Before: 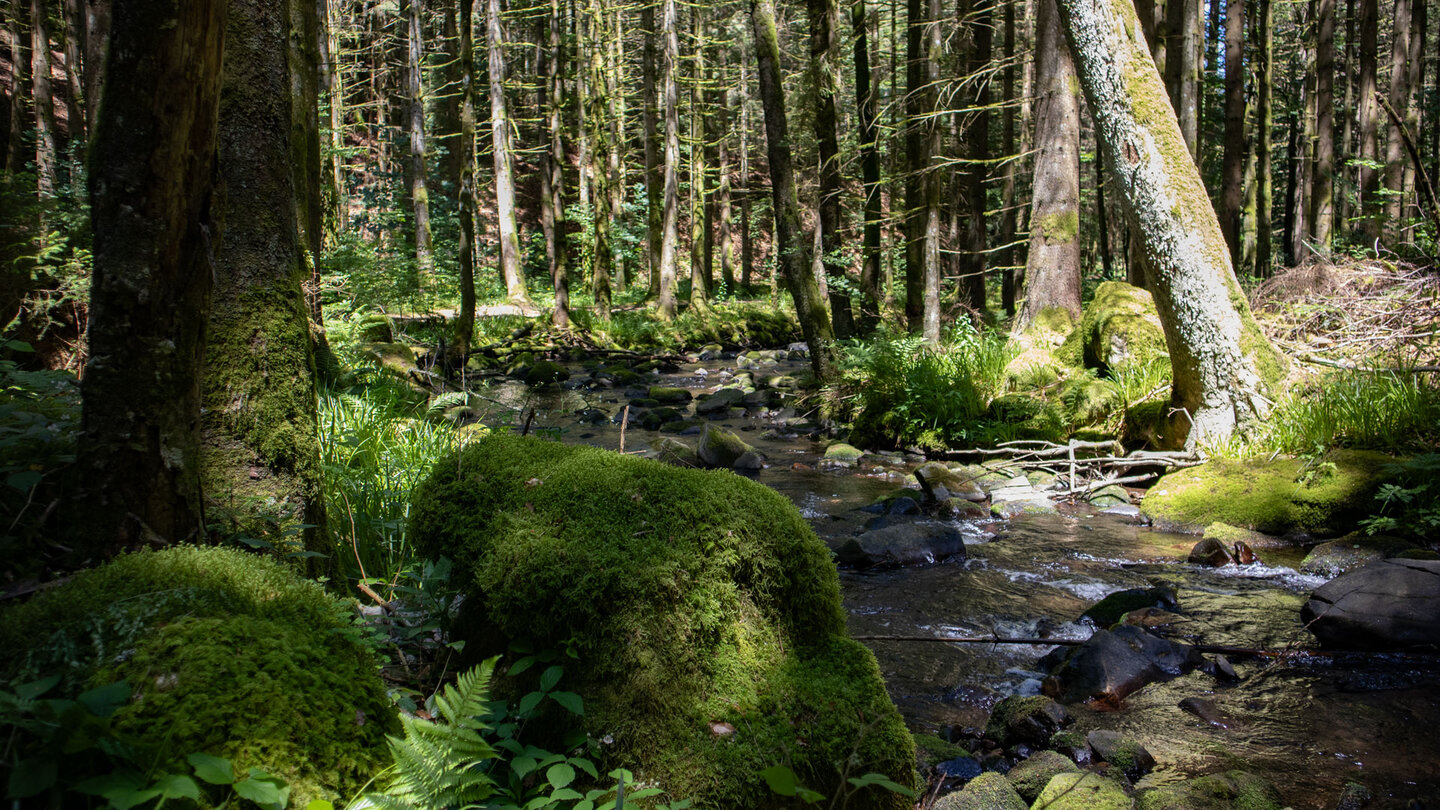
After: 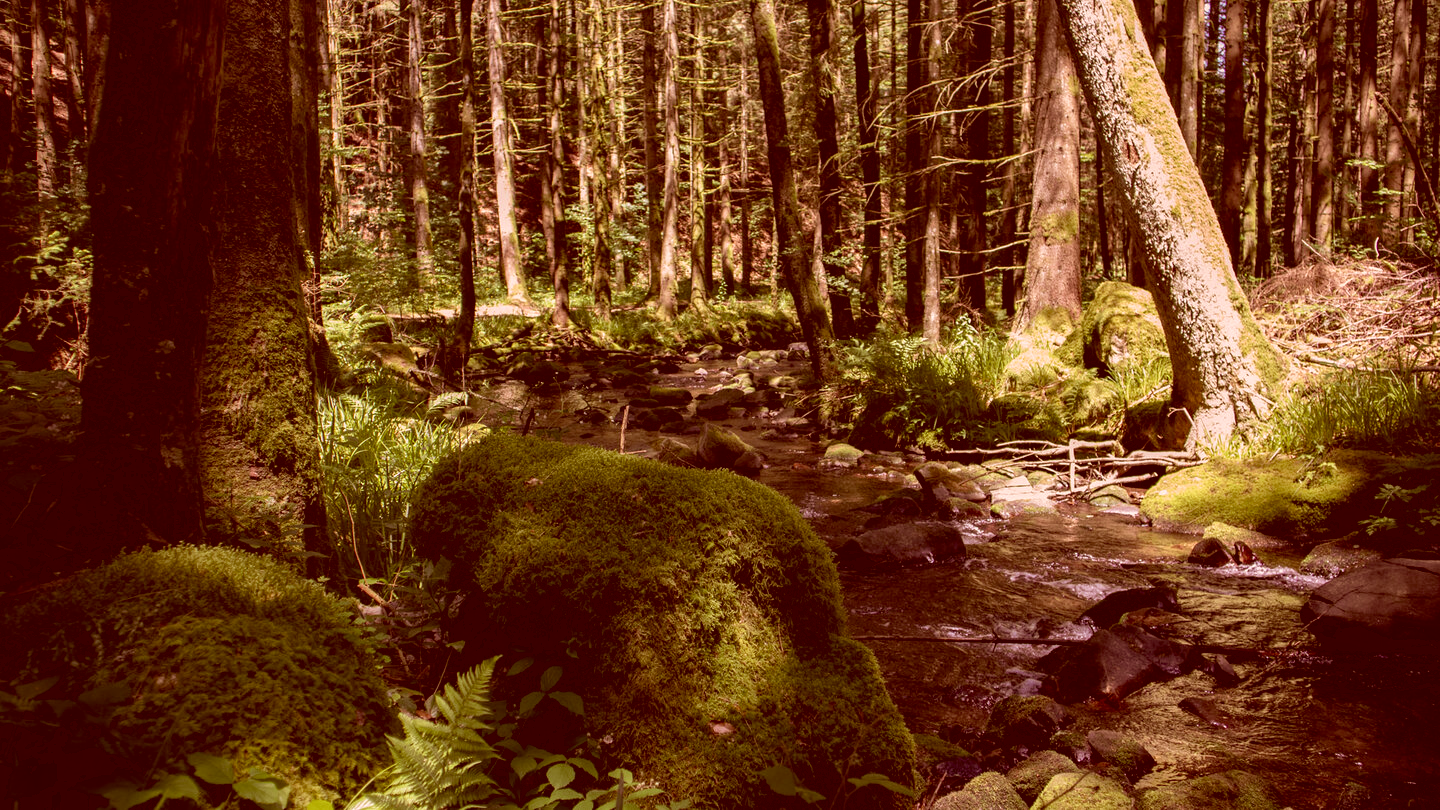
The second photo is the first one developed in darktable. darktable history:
velvia: on, module defaults
color correction: highlights a* 9.38, highlights b* 8.86, shadows a* 39.51, shadows b* 39.9, saturation 0.809
